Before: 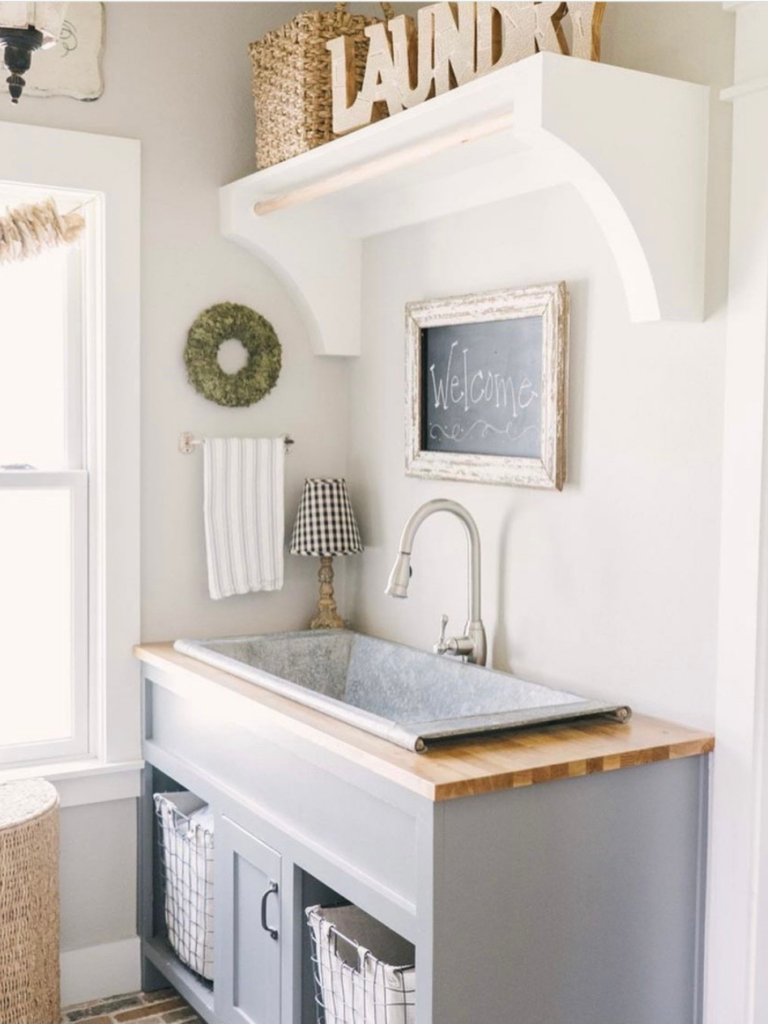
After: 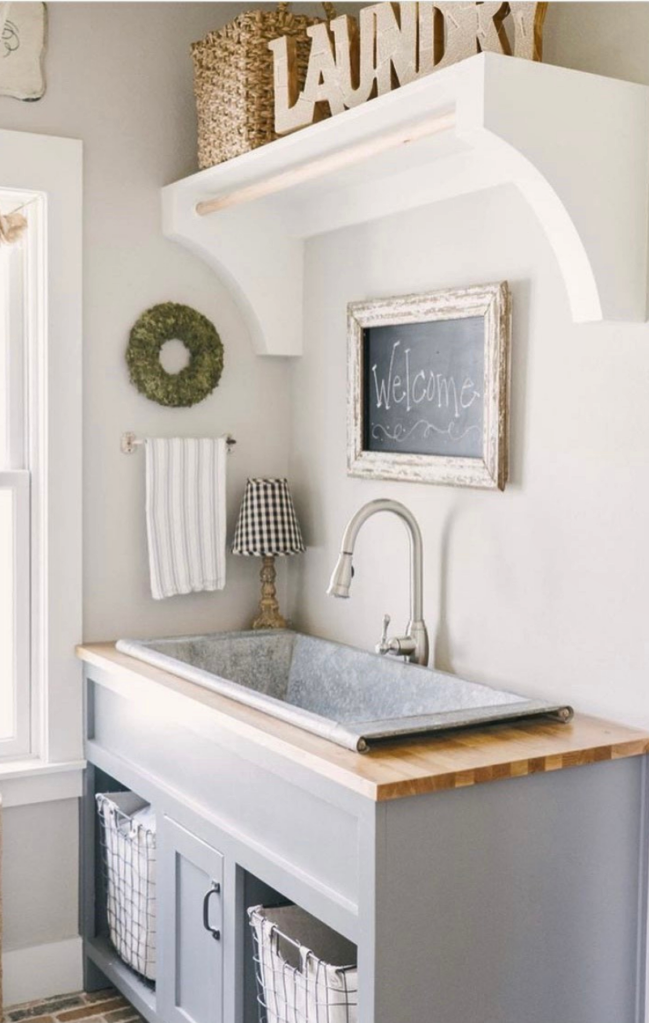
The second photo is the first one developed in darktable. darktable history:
shadows and highlights: shadows -86.45, highlights -35.6, soften with gaussian
crop: left 7.567%, right 7.841%
